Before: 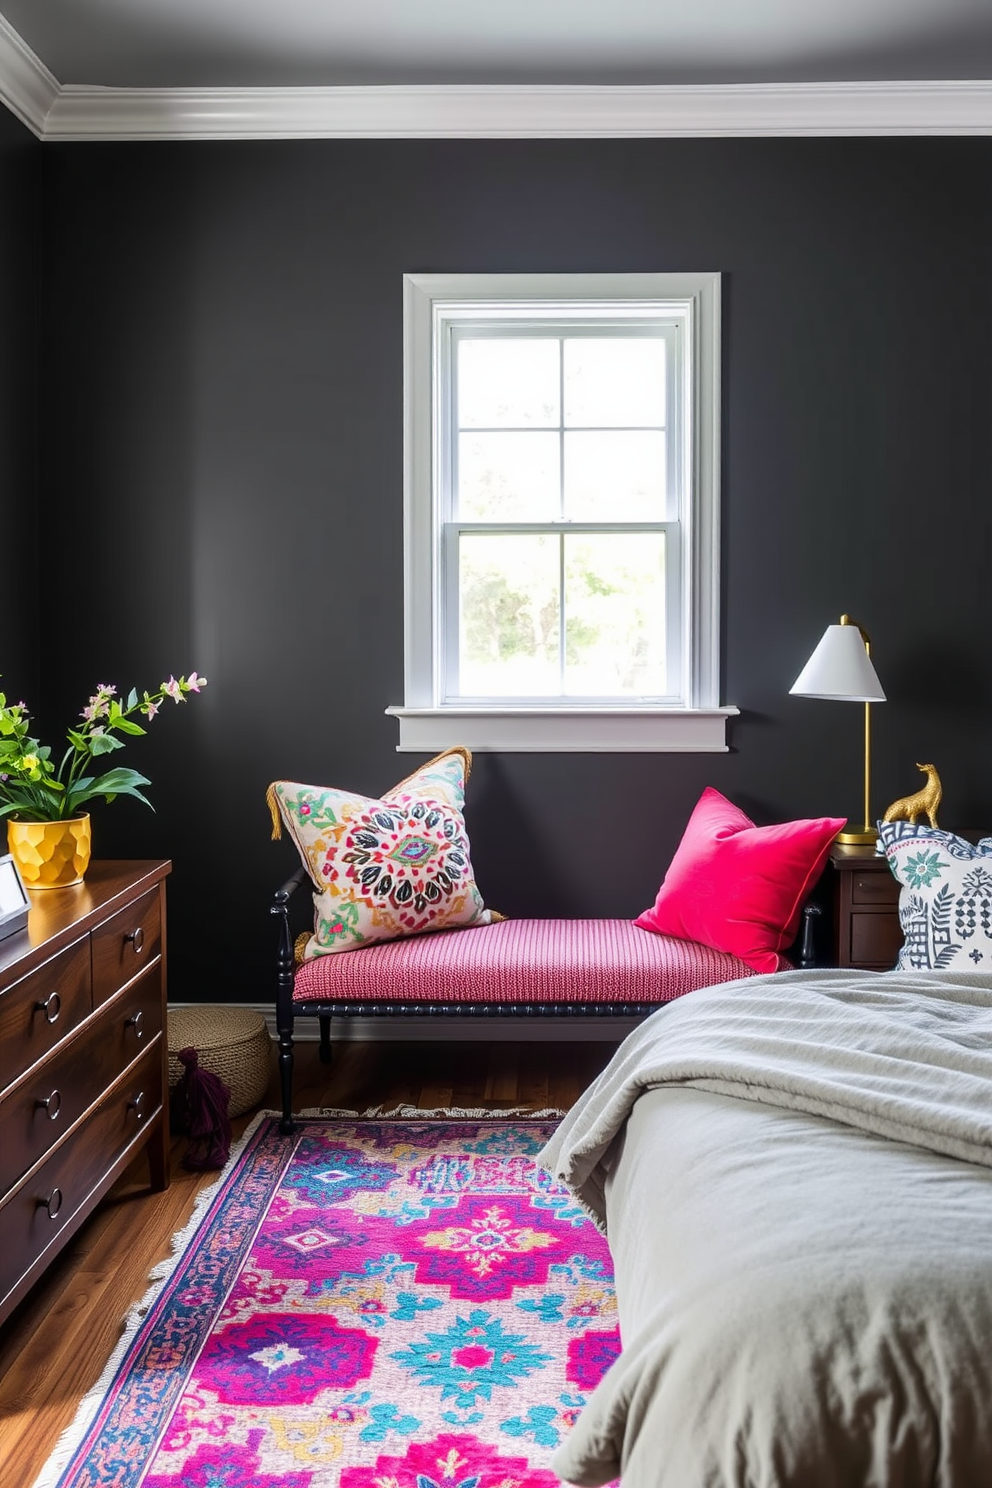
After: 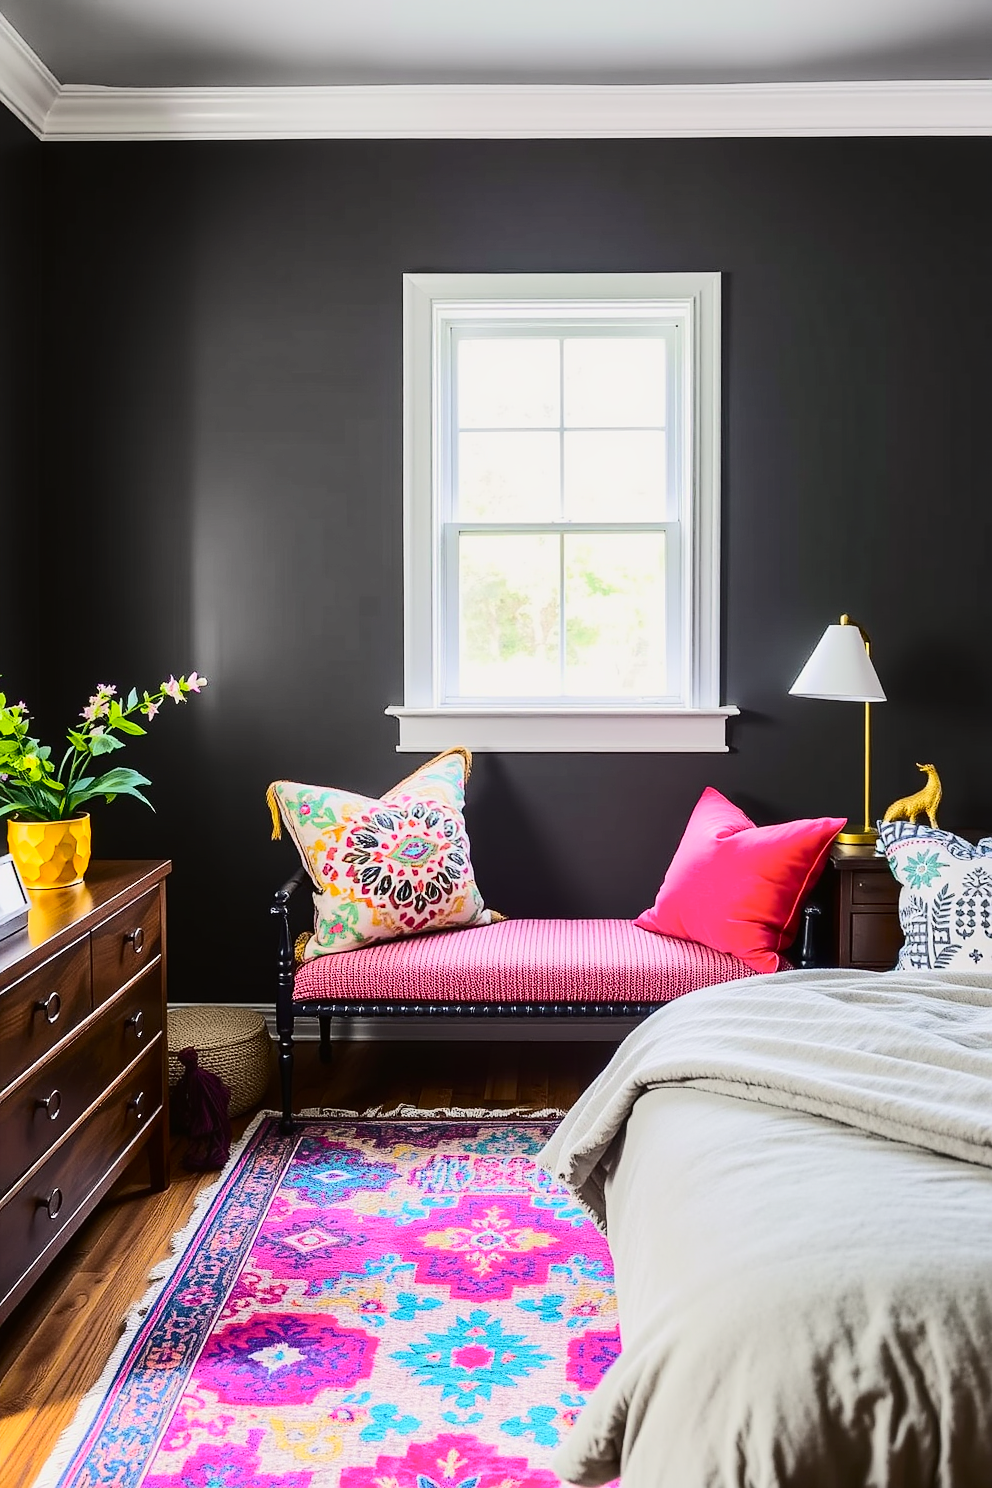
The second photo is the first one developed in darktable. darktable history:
sharpen: radius 0.971, amount 0.616
tone curve: curves: ch0 [(0, 0.011) (0.104, 0.085) (0.236, 0.234) (0.398, 0.507) (0.472, 0.62) (0.641, 0.773) (0.835, 0.883) (1, 0.961)]; ch1 [(0, 0) (0.353, 0.344) (0.43, 0.401) (0.479, 0.476) (0.502, 0.504) (0.54, 0.542) (0.602, 0.613) (0.638, 0.668) (0.693, 0.727) (1, 1)]; ch2 [(0, 0) (0.34, 0.314) (0.434, 0.43) (0.5, 0.506) (0.528, 0.534) (0.55, 0.567) (0.595, 0.613) (0.644, 0.729) (1, 1)], color space Lab, independent channels, preserve colors none
